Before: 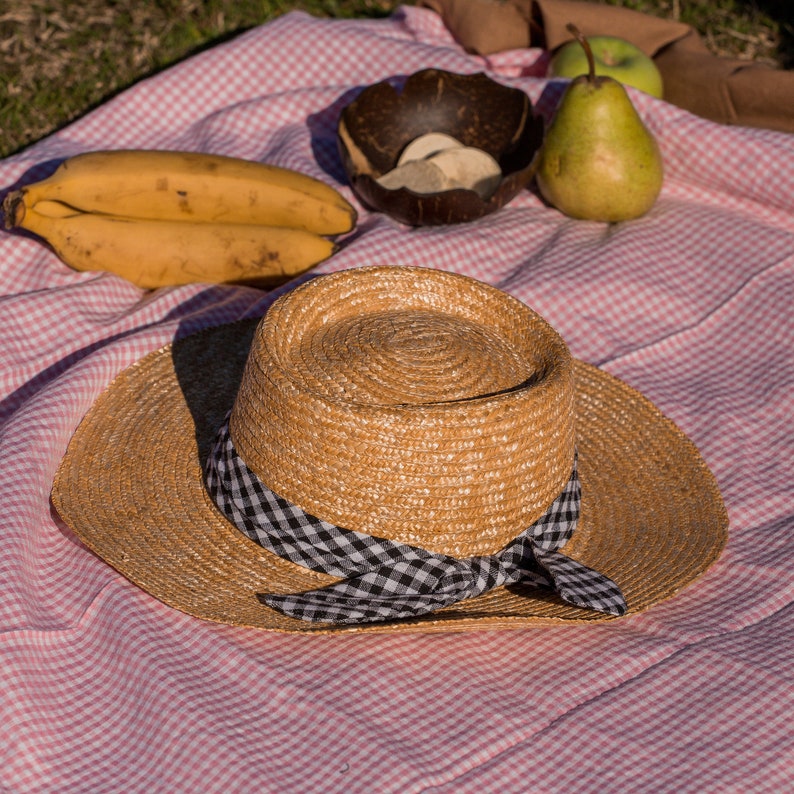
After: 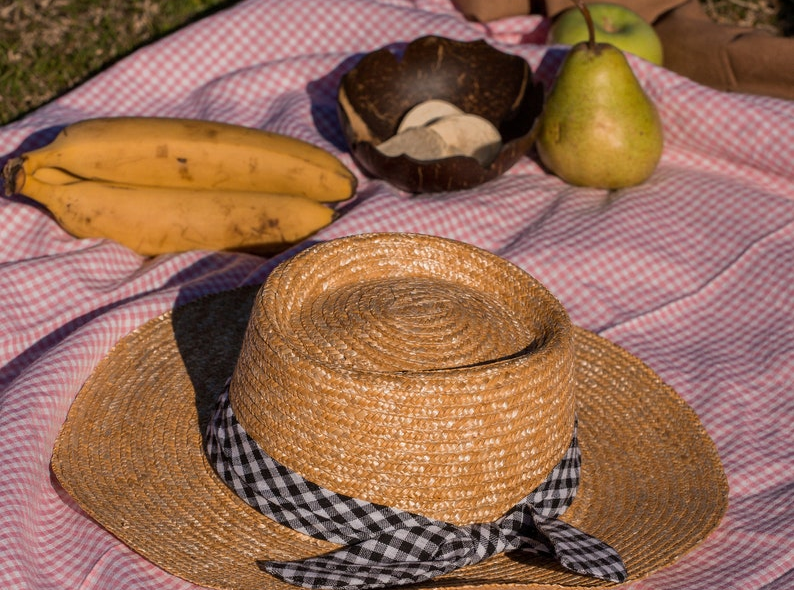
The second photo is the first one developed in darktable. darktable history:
crop: top 4.241%, bottom 21.417%
